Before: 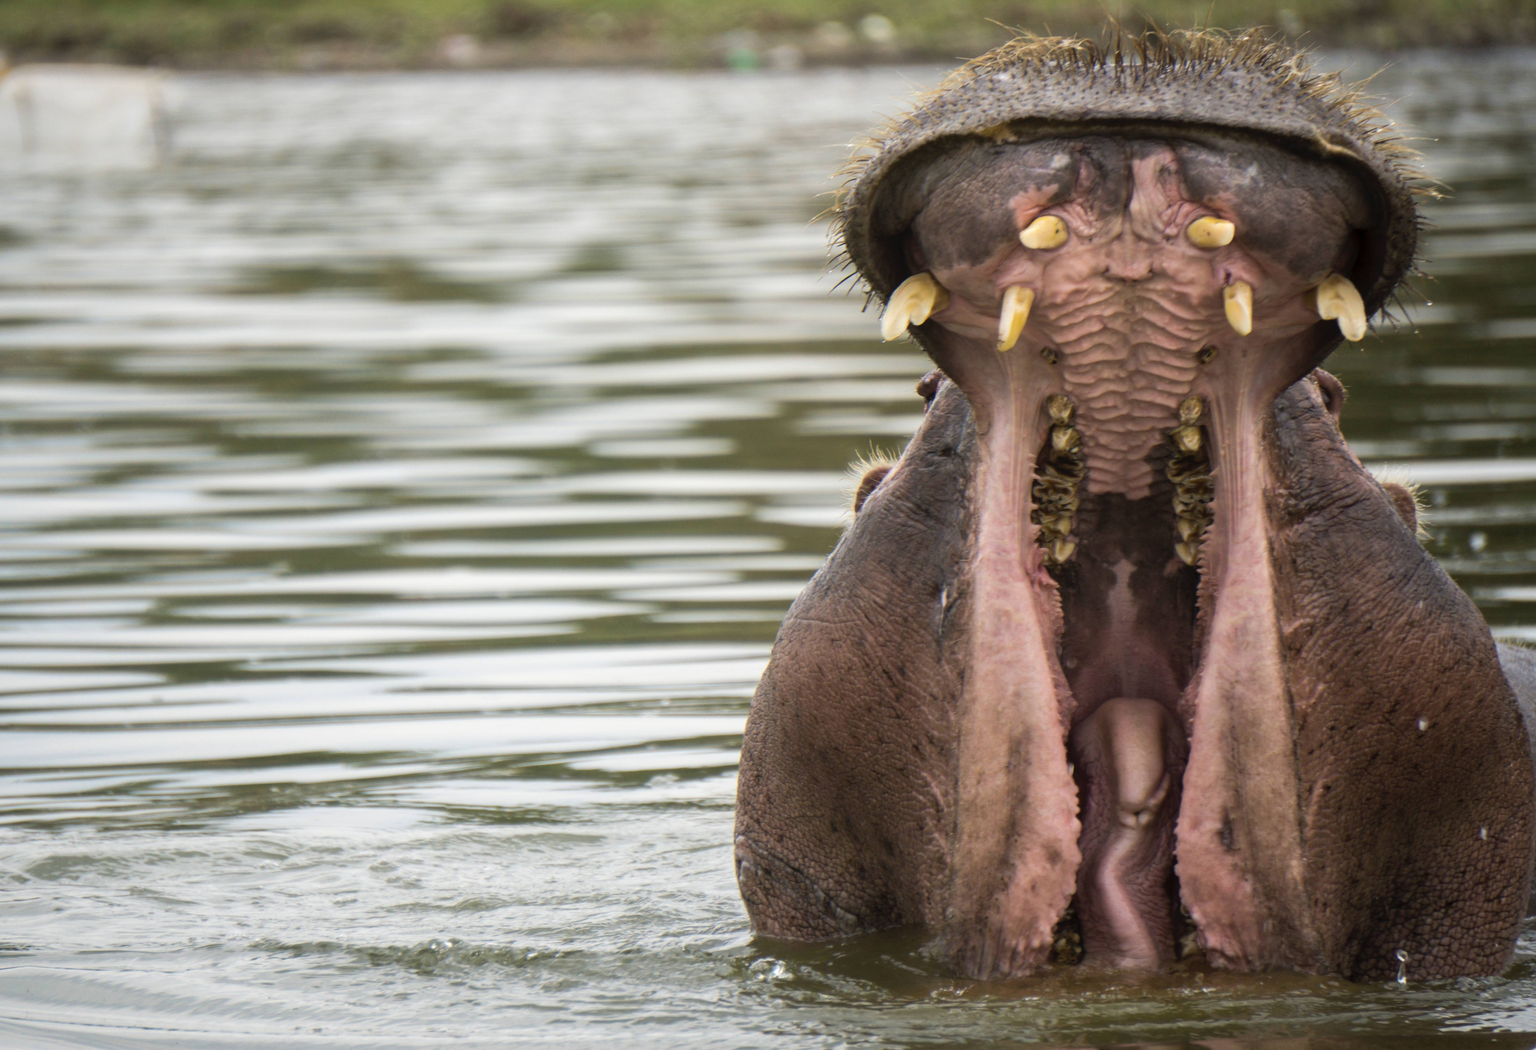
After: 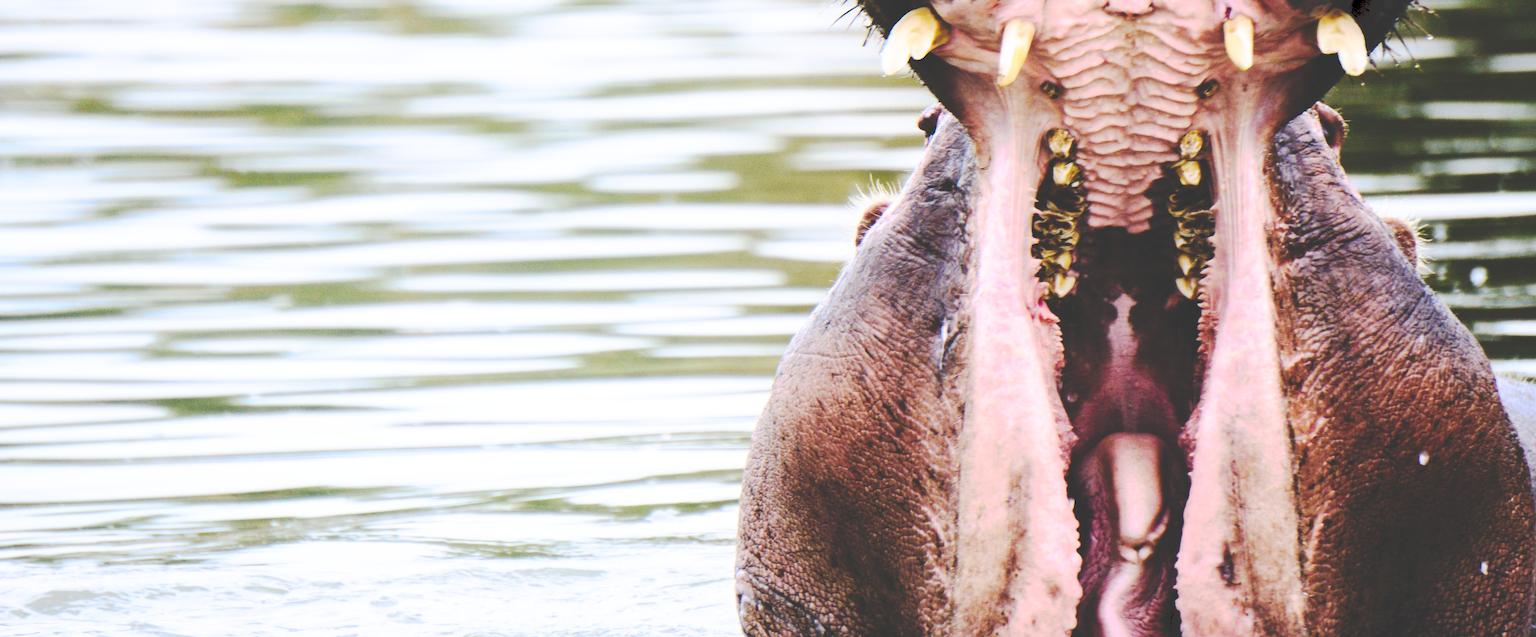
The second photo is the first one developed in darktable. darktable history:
filmic rgb: middle gray luminance 12.74%, black relative exposure -10.13 EV, white relative exposure 3.47 EV, threshold 6 EV, target black luminance 0%, hardness 5.74, latitude 44.69%, contrast 1.221, highlights saturation mix 5%, shadows ↔ highlights balance 26.78%, add noise in highlights 0, preserve chrominance no, color science v3 (2019), use custom middle-gray values true, iterations of high-quality reconstruction 0, contrast in highlights soft, enable highlight reconstruction true
white balance: red 0.967, blue 1.119, emerald 0.756
tone curve: curves: ch0 [(0, 0) (0.003, 0.219) (0.011, 0.219) (0.025, 0.223) (0.044, 0.226) (0.069, 0.232) (0.1, 0.24) (0.136, 0.245) (0.177, 0.257) (0.224, 0.281) (0.277, 0.324) (0.335, 0.392) (0.399, 0.484) (0.468, 0.585) (0.543, 0.672) (0.623, 0.741) (0.709, 0.788) (0.801, 0.835) (0.898, 0.878) (1, 1)], preserve colors none
contrast brightness saturation: contrast 0.24, brightness 0.26, saturation 0.39
exposure: exposure -0.04 EV, compensate highlight preservation false
crop and rotate: top 25.357%, bottom 13.942%
tone equalizer: -8 EV -0.417 EV, -7 EV -0.389 EV, -6 EV -0.333 EV, -5 EV -0.222 EV, -3 EV 0.222 EV, -2 EV 0.333 EV, -1 EV 0.389 EV, +0 EV 0.417 EV, edges refinement/feathering 500, mask exposure compensation -1.57 EV, preserve details no
